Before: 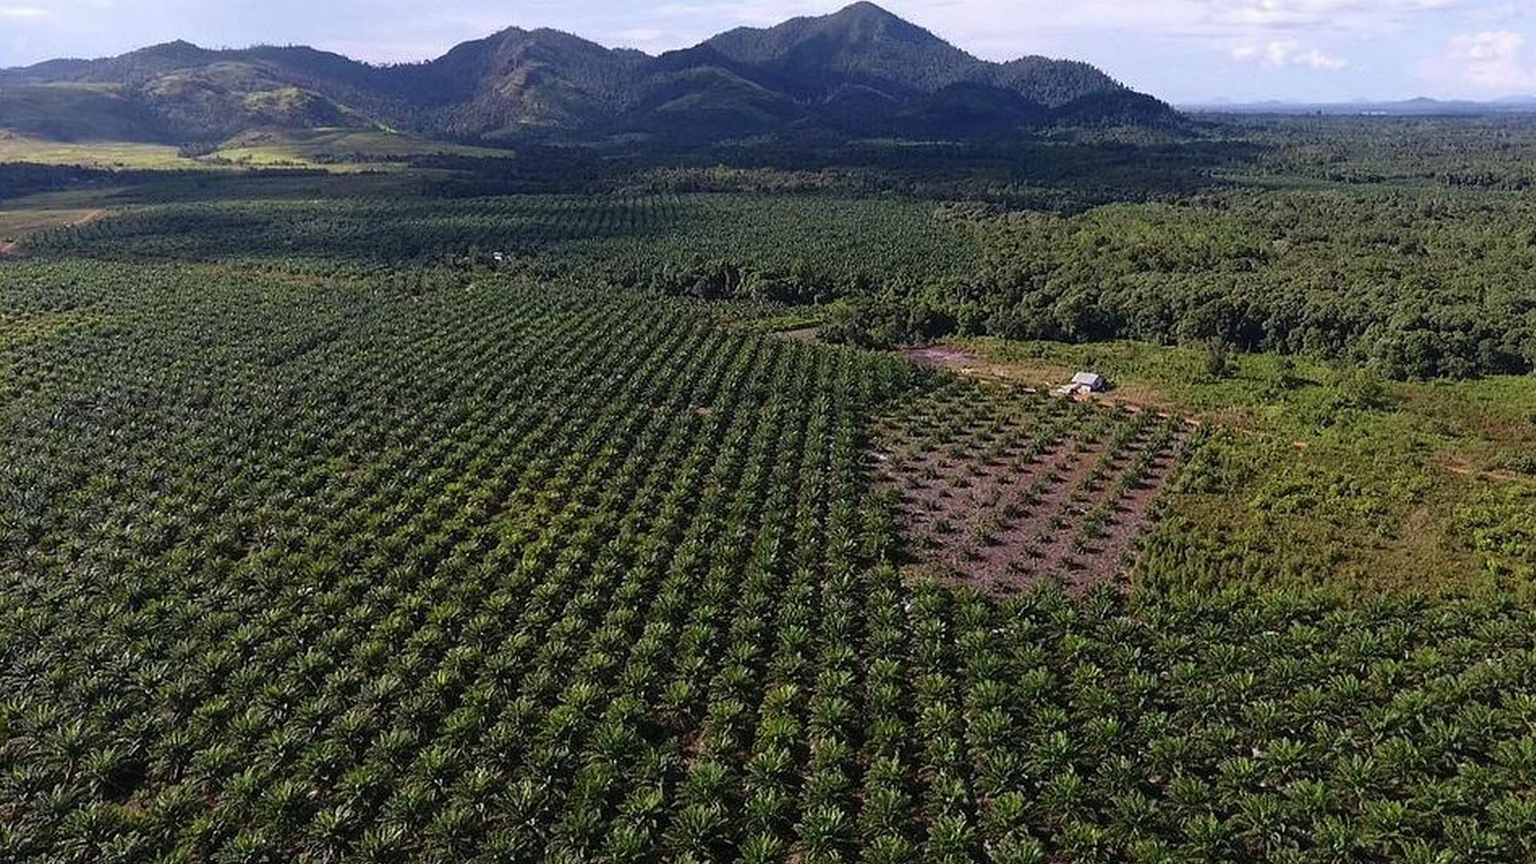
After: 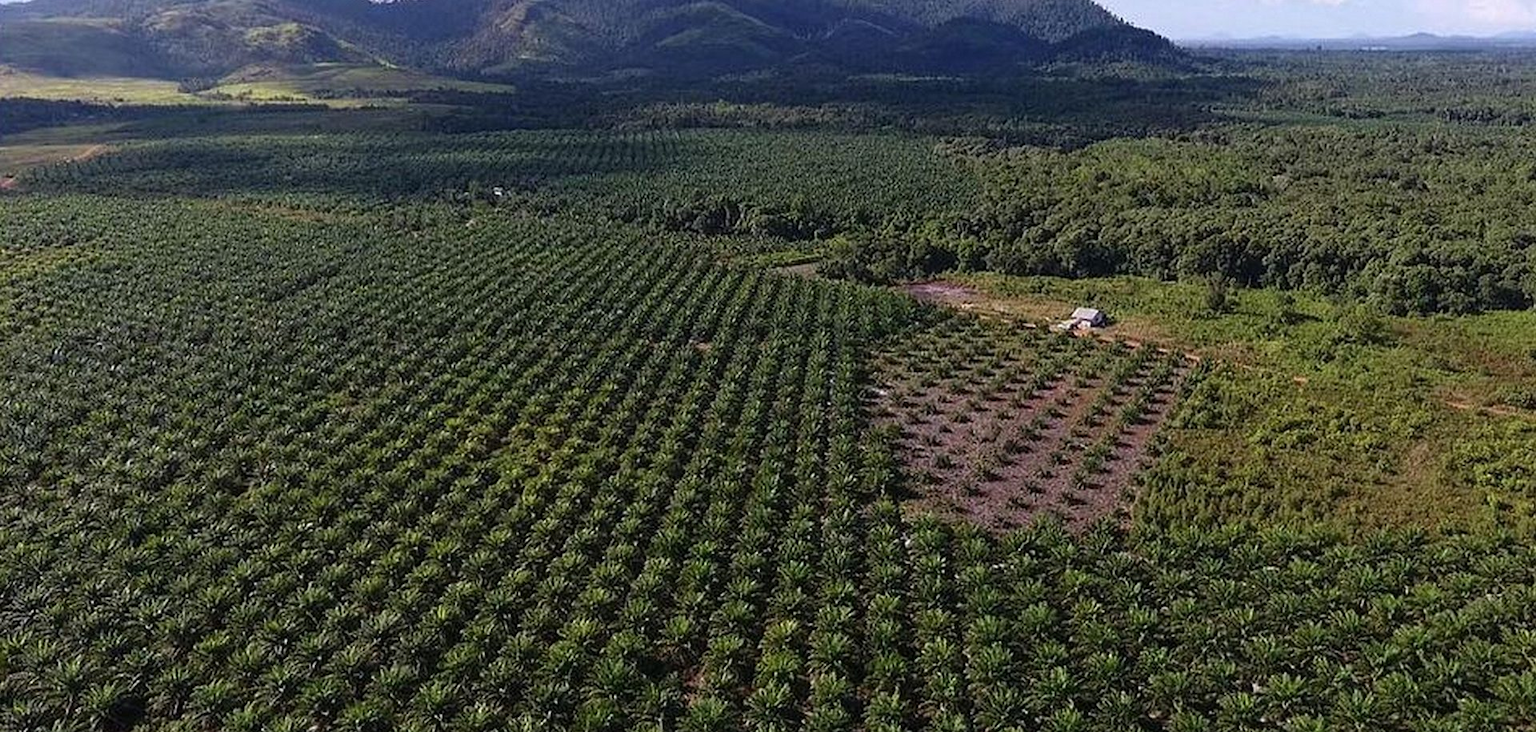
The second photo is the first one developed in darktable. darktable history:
crop: top 7.571%, bottom 7.591%
